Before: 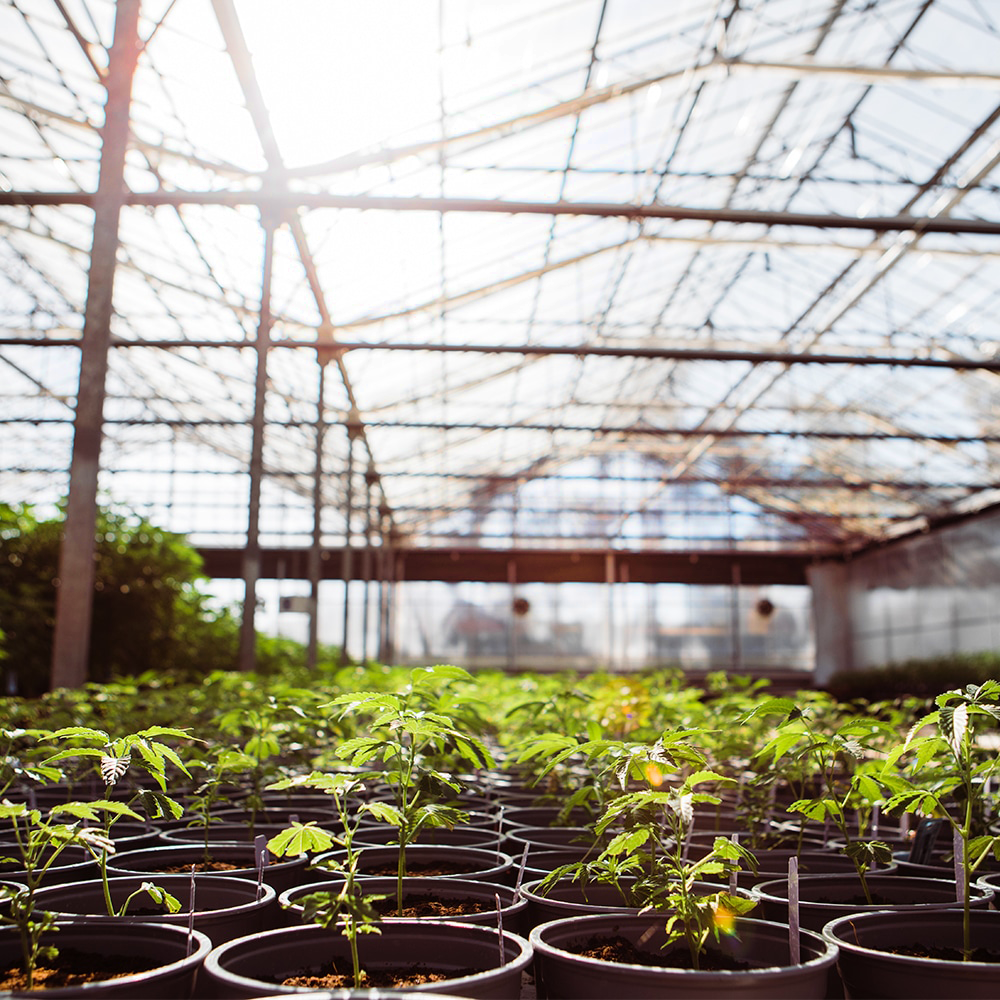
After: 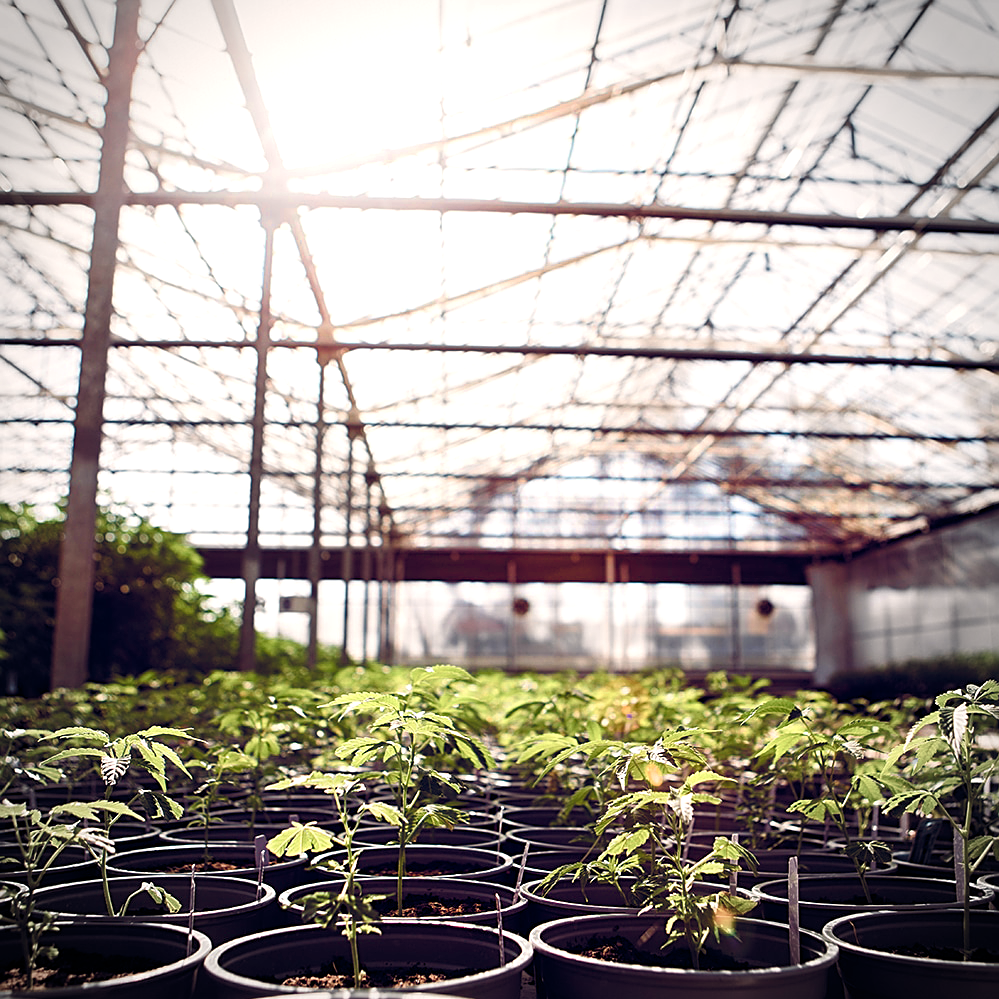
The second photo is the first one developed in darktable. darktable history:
vignetting: on, module defaults
sharpen: on, module defaults
color balance rgb: highlights gain › chroma 2.94%, highlights gain › hue 60.57°, global offset › chroma 0.25%, global offset › hue 256.52°, perceptual saturation grading › global saturation 20%, perceptual saturation grading › highlights -50%, perceptual saturation grading › shadows 30%, contrast 15%
